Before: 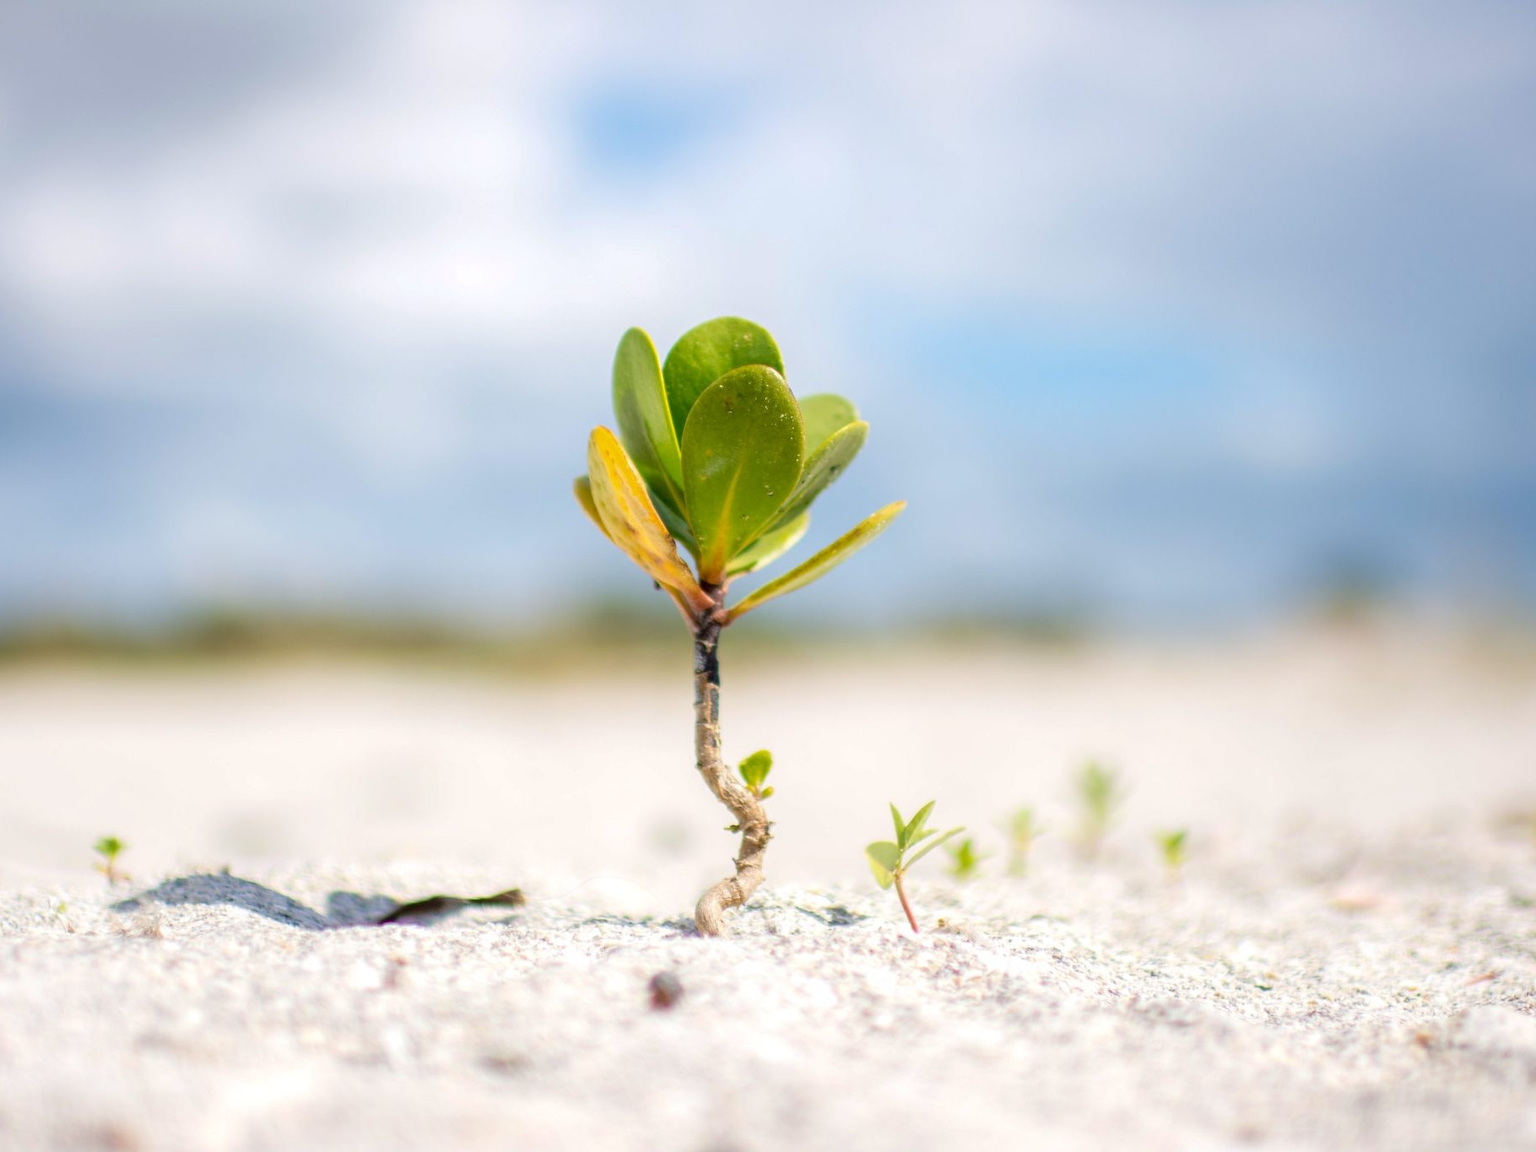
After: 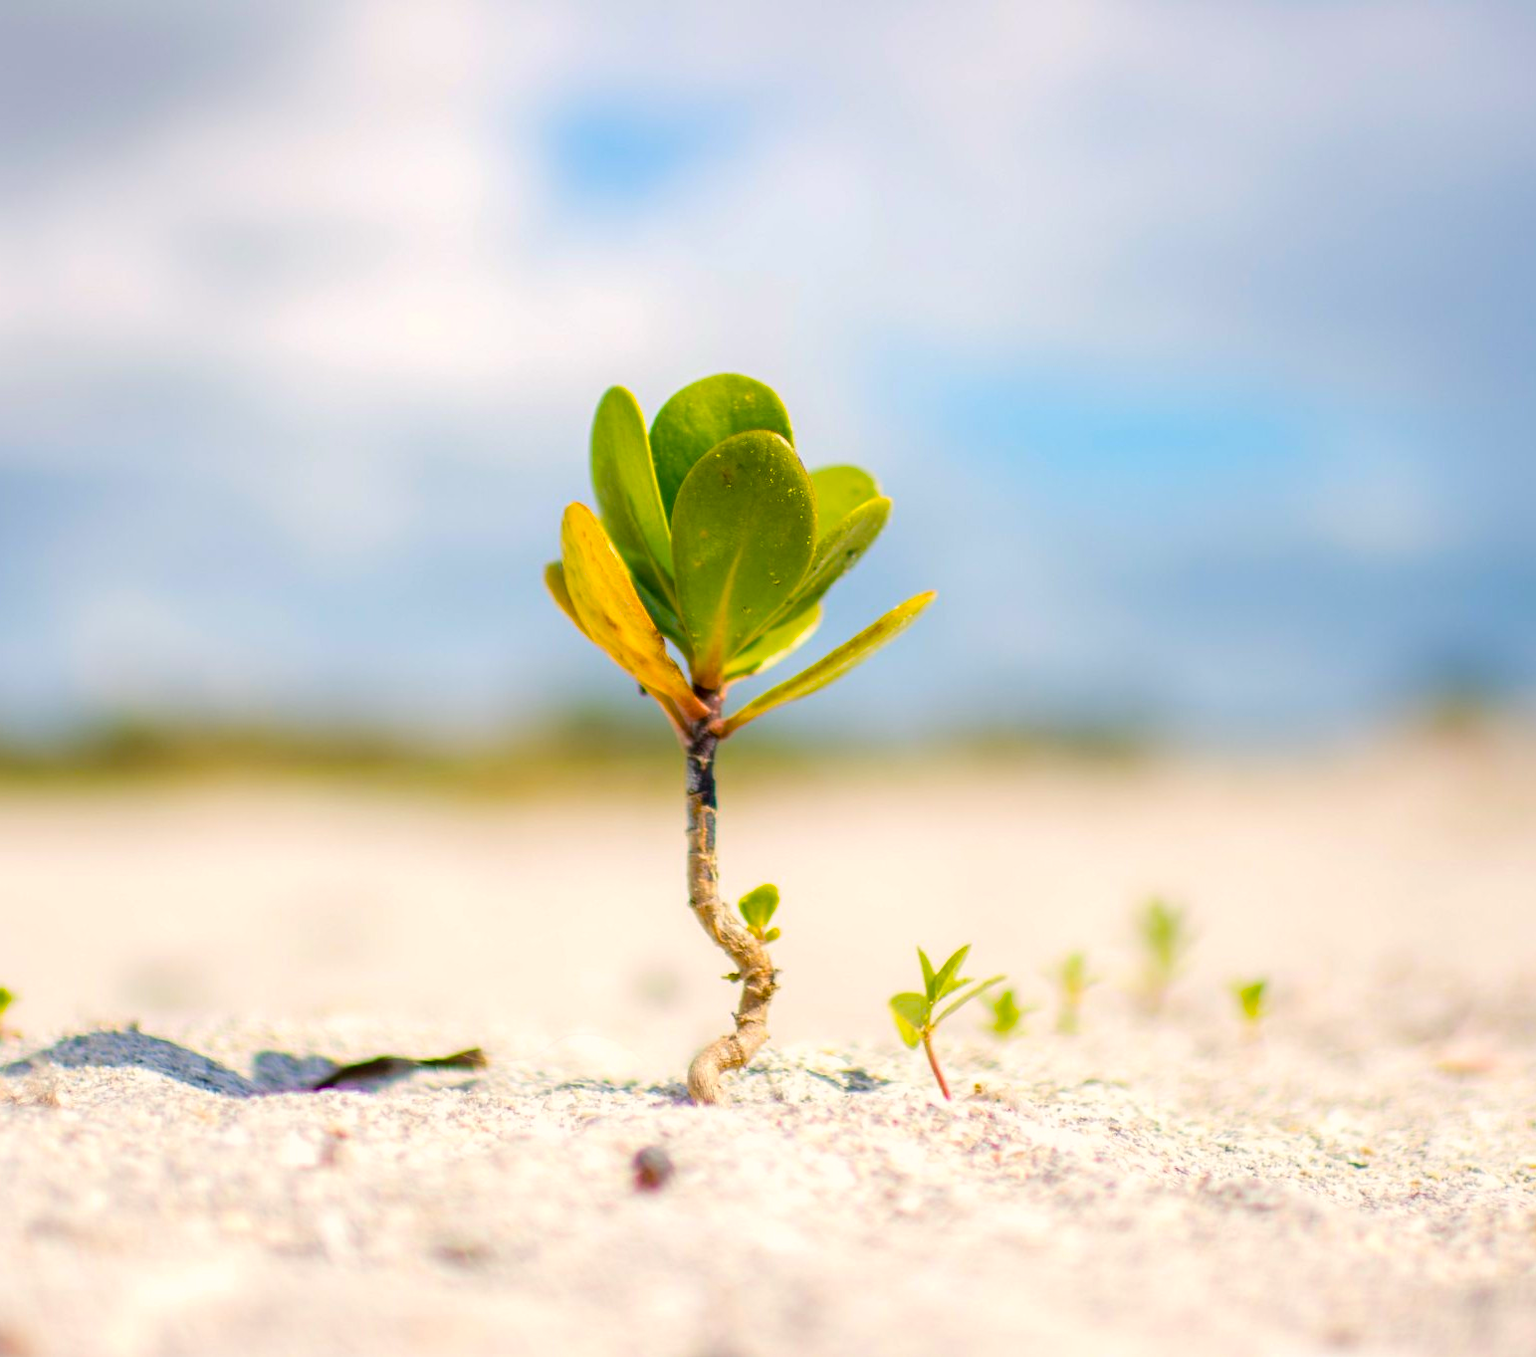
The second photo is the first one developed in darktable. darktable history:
color balance rgb: power › hue 171.62°, highlights gain › chroma 2.072%, highlights gain › hue 71.5°, linear chroma grading › global chroma 15.308%, perceptual saturation grading › global saturation 29.445%
crop: left 7.343%, right 7.866%
